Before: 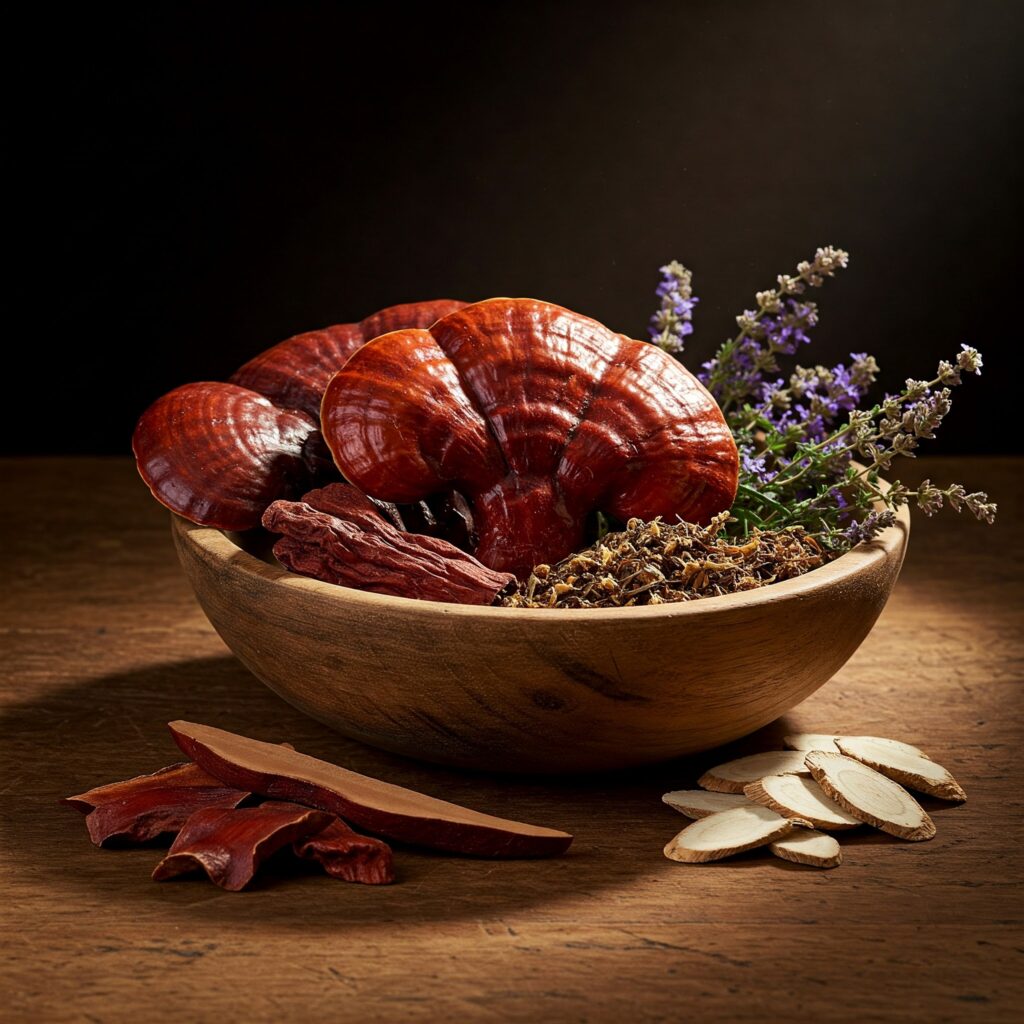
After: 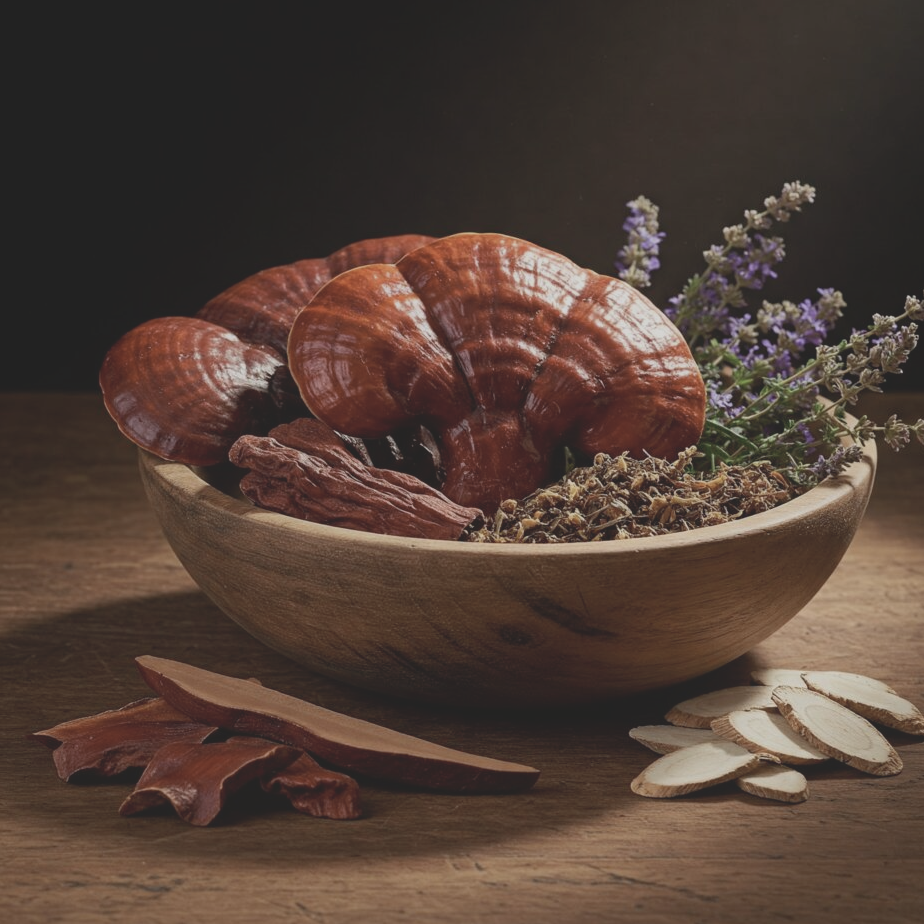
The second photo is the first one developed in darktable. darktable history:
contrast brightness saturation: contrast -0.26, saturation -0.43
contrast equalizer: octaves 7, y [[0.6 ×6], [0.55 ×6], [0 ×6], [0 ×6], [0 ×6]], mix -0.2
crop: left 3.305%, top 6.436%, right 6.389%, bottom 3.258%
